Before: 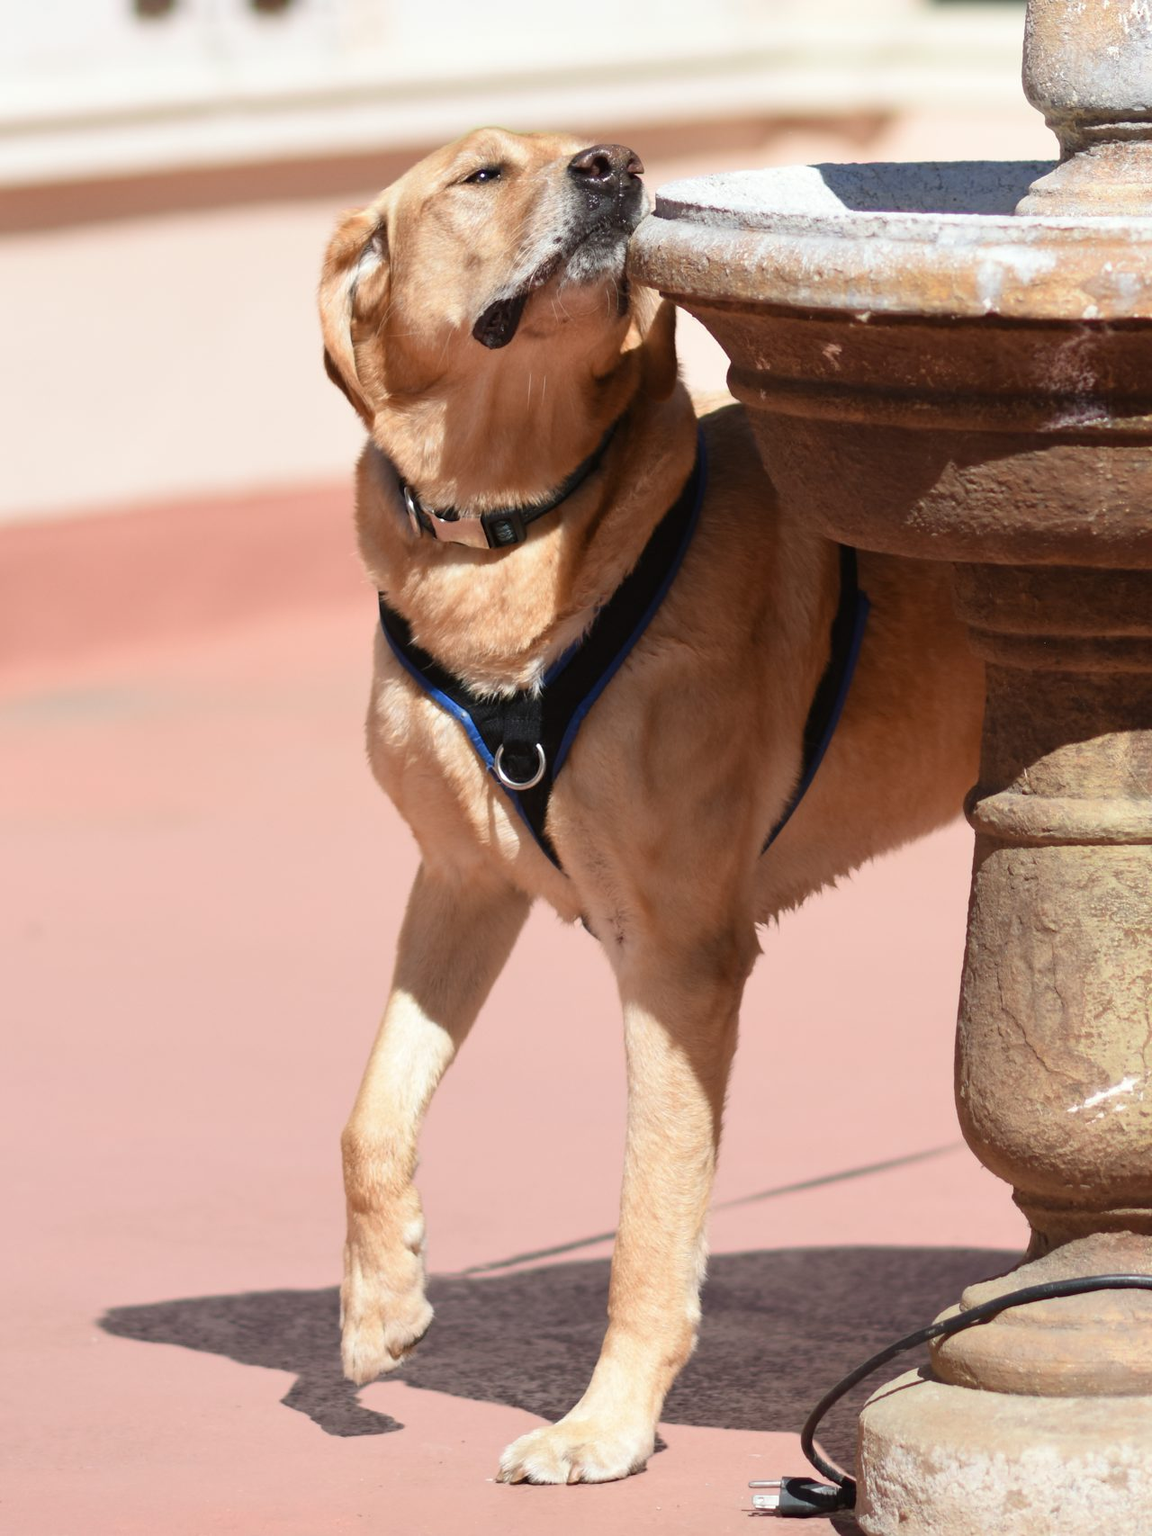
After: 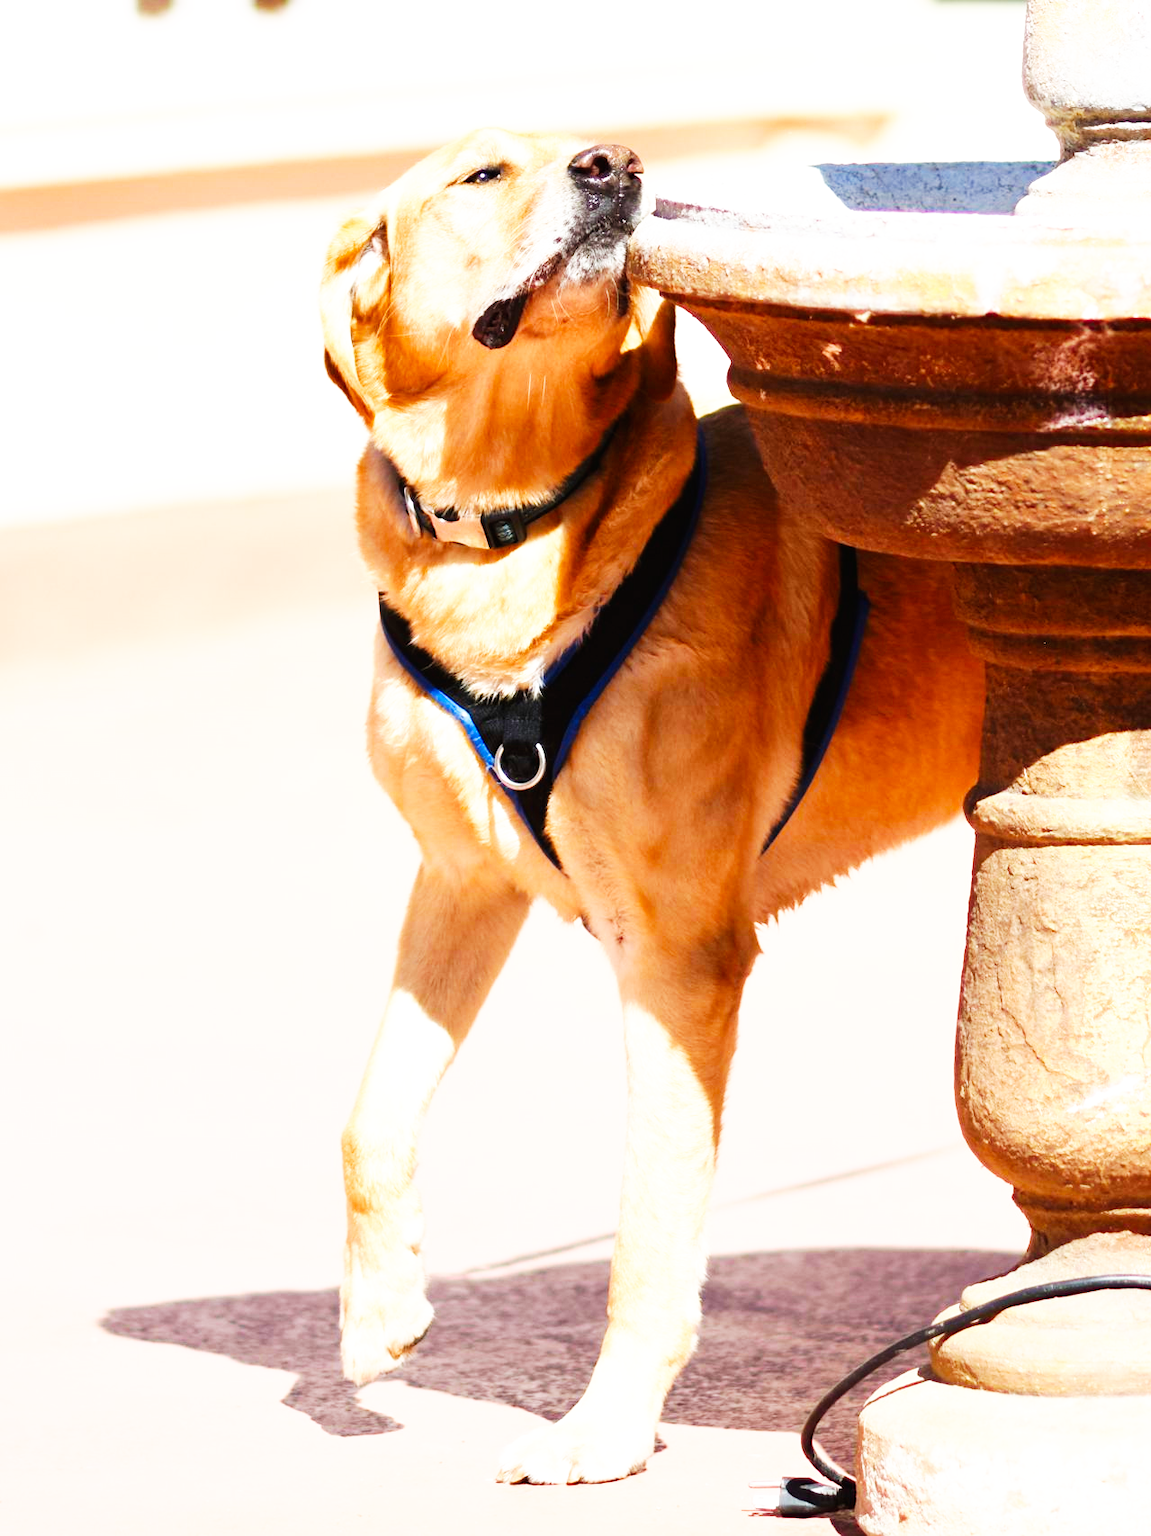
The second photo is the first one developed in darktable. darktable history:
color balance rgb: perceptual saturation grading › global saturation 25.389%, perceptual brilliance grading › global brilliance 10.69%
base curve: curves: ch0 [(0, 0) (0.007, 0.004) (0.027, 0.03) (0.046, 0.07) (0.207, 0.54) (0.442, 0.872) (0.673, 0.972) (1, 1)], preserve colors none
